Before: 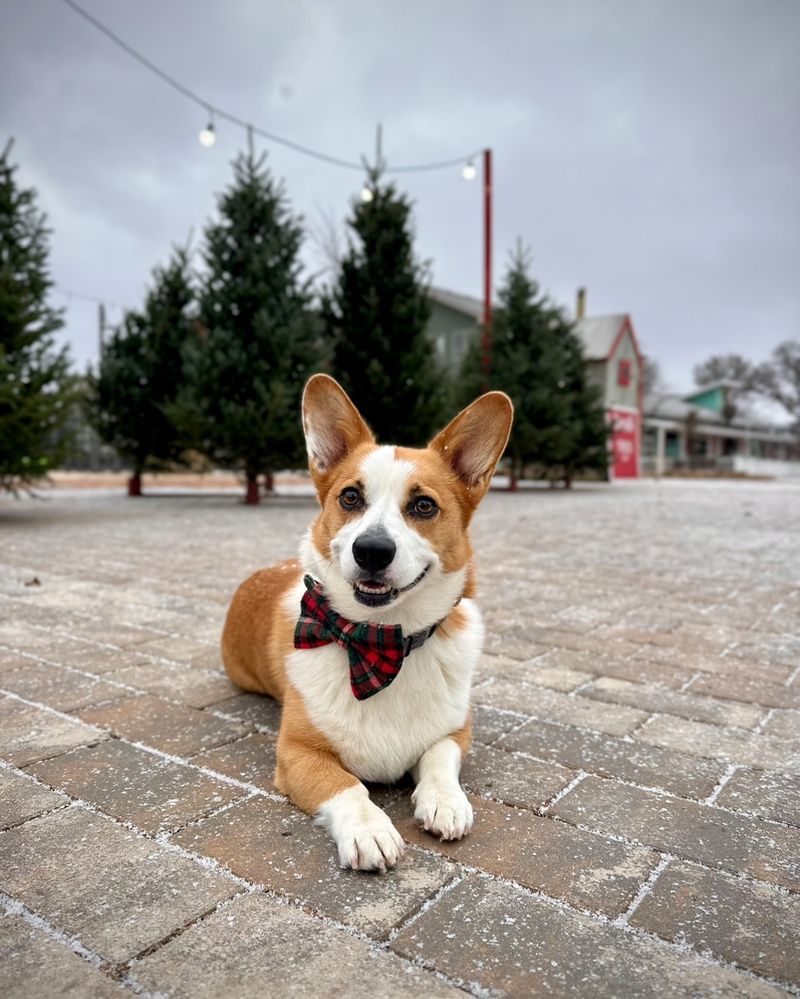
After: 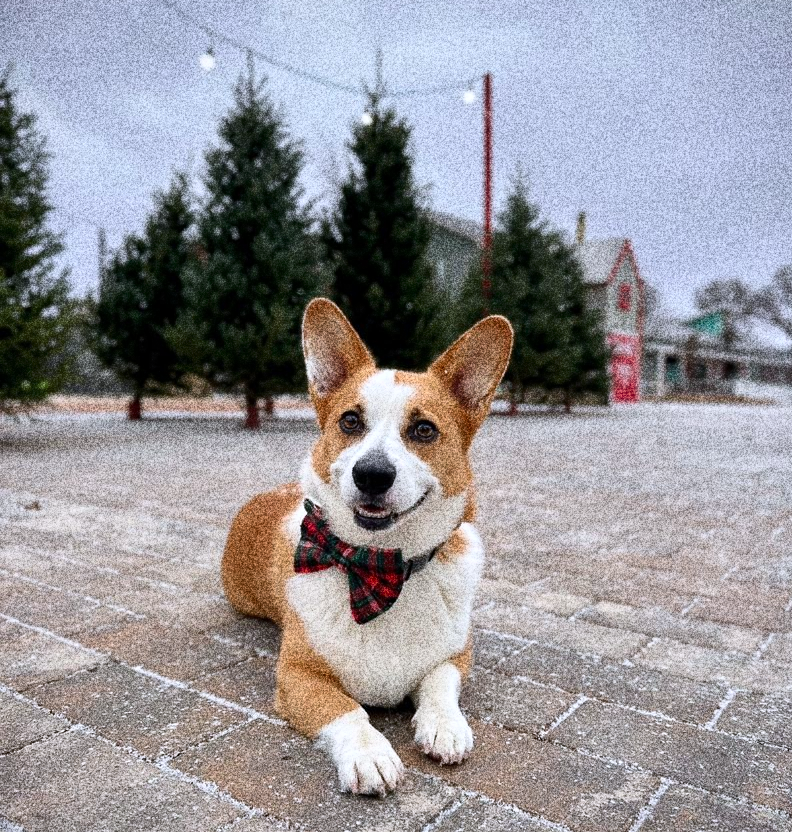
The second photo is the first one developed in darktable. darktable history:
grain: coarseness 30.02 ISO, strength 100%
crop: top 7.625%, bottom 8.027%
color balance: mode lift, gamma, gain (sRGB)
color calibration: illuminant as shot in camera, x 0.358, y 0.373, temperature 4628.91 K
